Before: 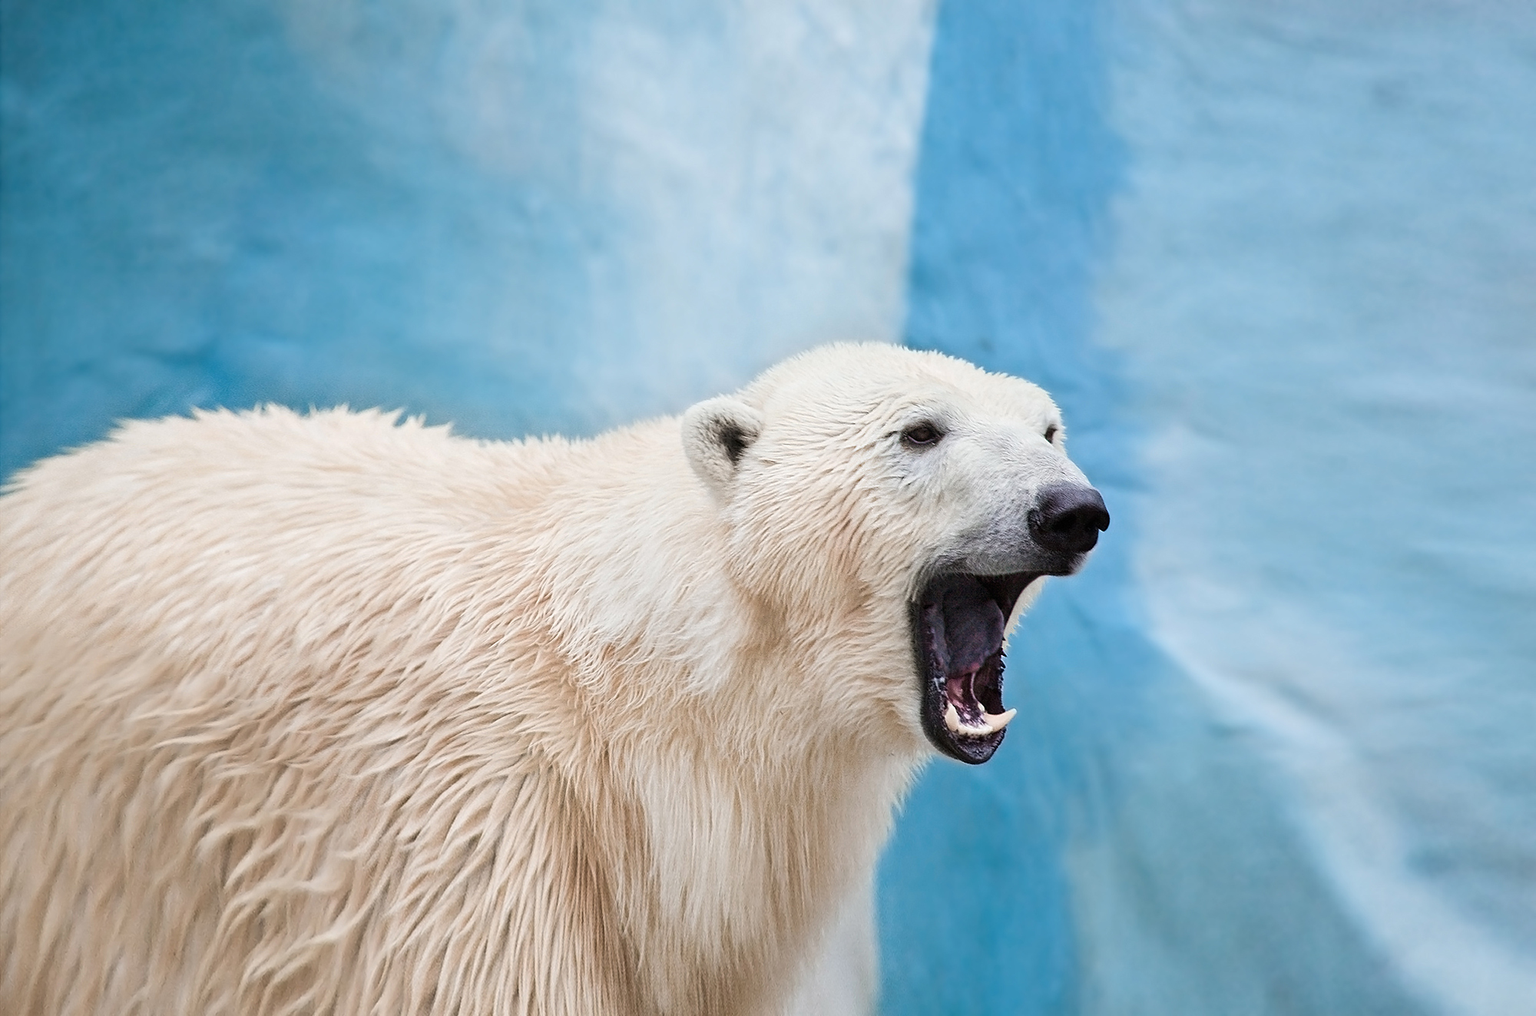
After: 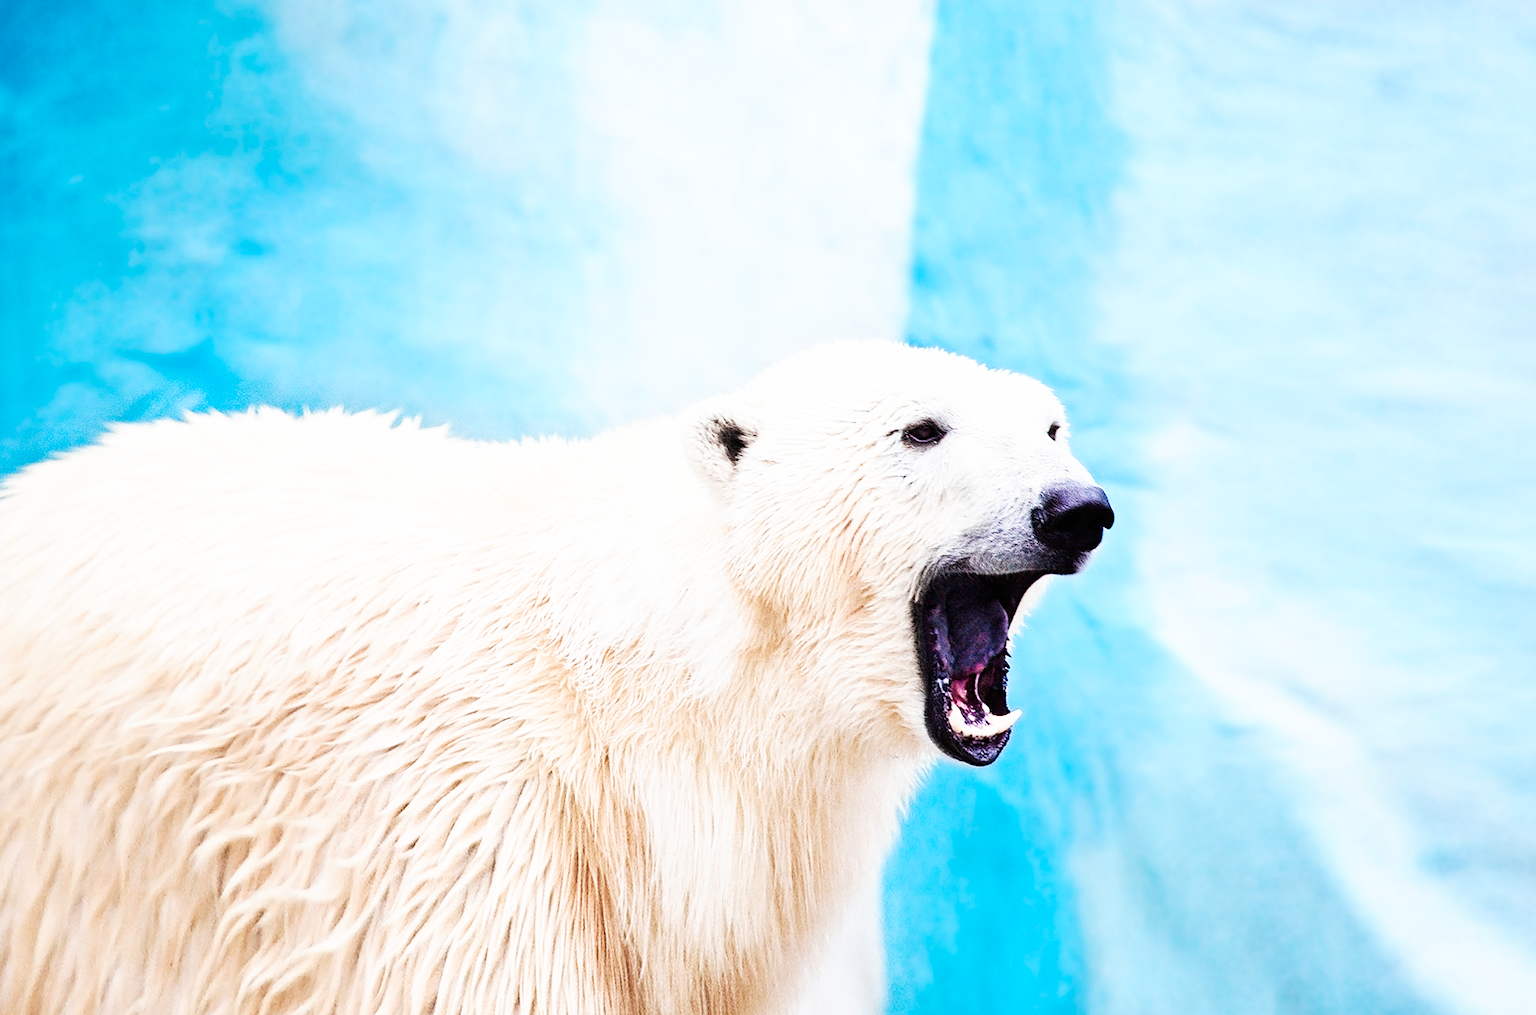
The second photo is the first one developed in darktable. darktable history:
base curve: curves: ch0 [(0, 0) (0.007, 0.004) (0.027, 0.03) (0.046, 0.07) (0.207, 0.54) (0.442, 0.872) (0.673, 0.972) (1, 1)], preserve colors none
contrast brightness saturation: contrast 0.04, saturation 0.16
rotate and perspective: rotation -0.45°, automatic cropping original format, crop left 0.008, crop right 0.992, crop top 0.012, crop bottom 0.988
color balance: gamma [0.9, 0.988, 0.975, 1.025], gain [1.05, 1, 1, 1]
